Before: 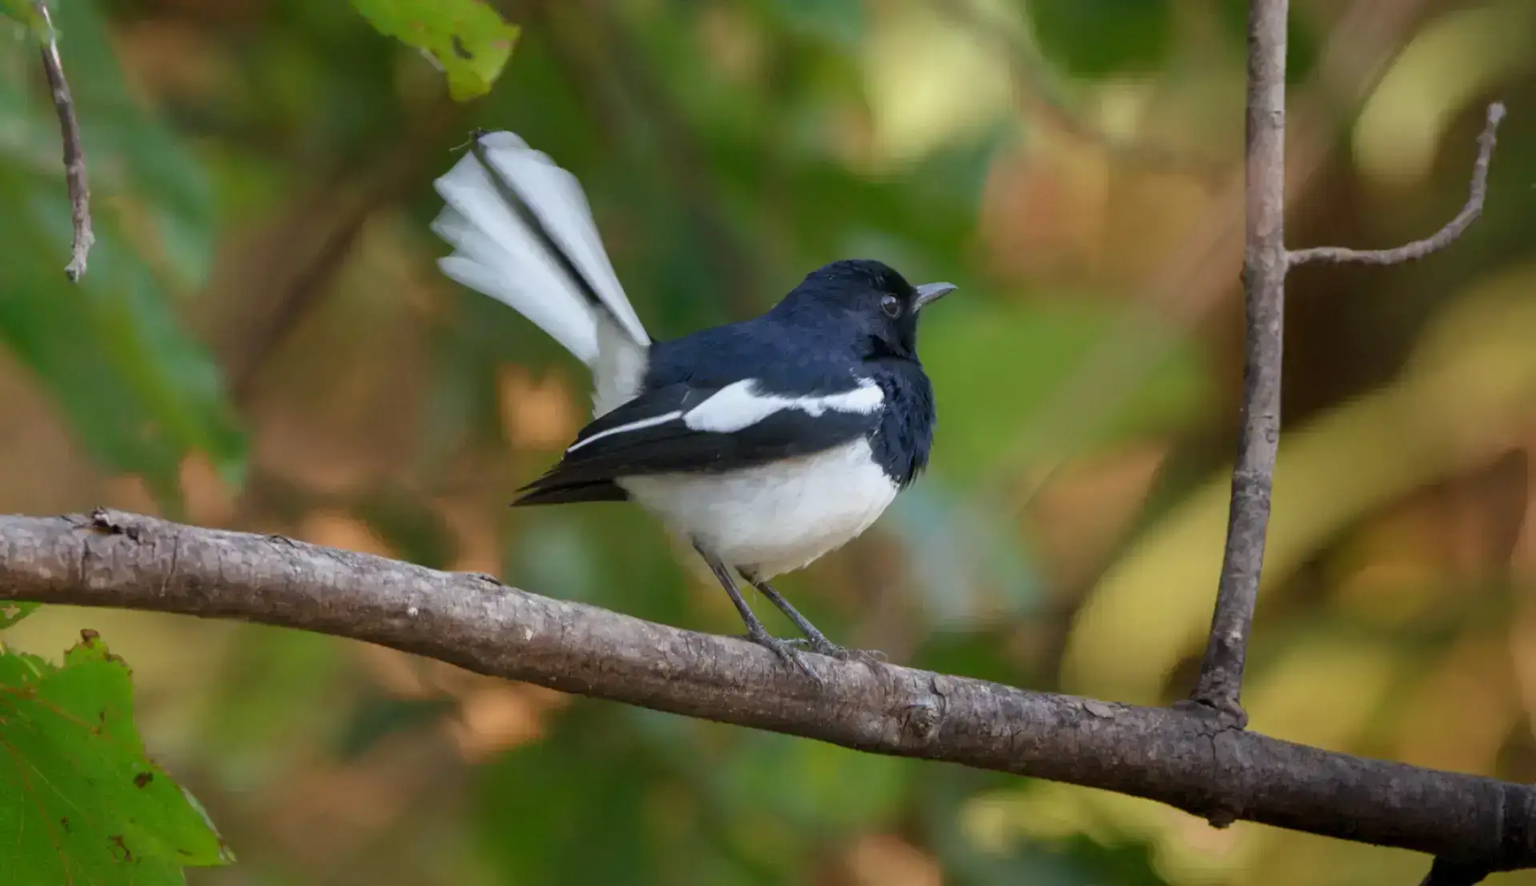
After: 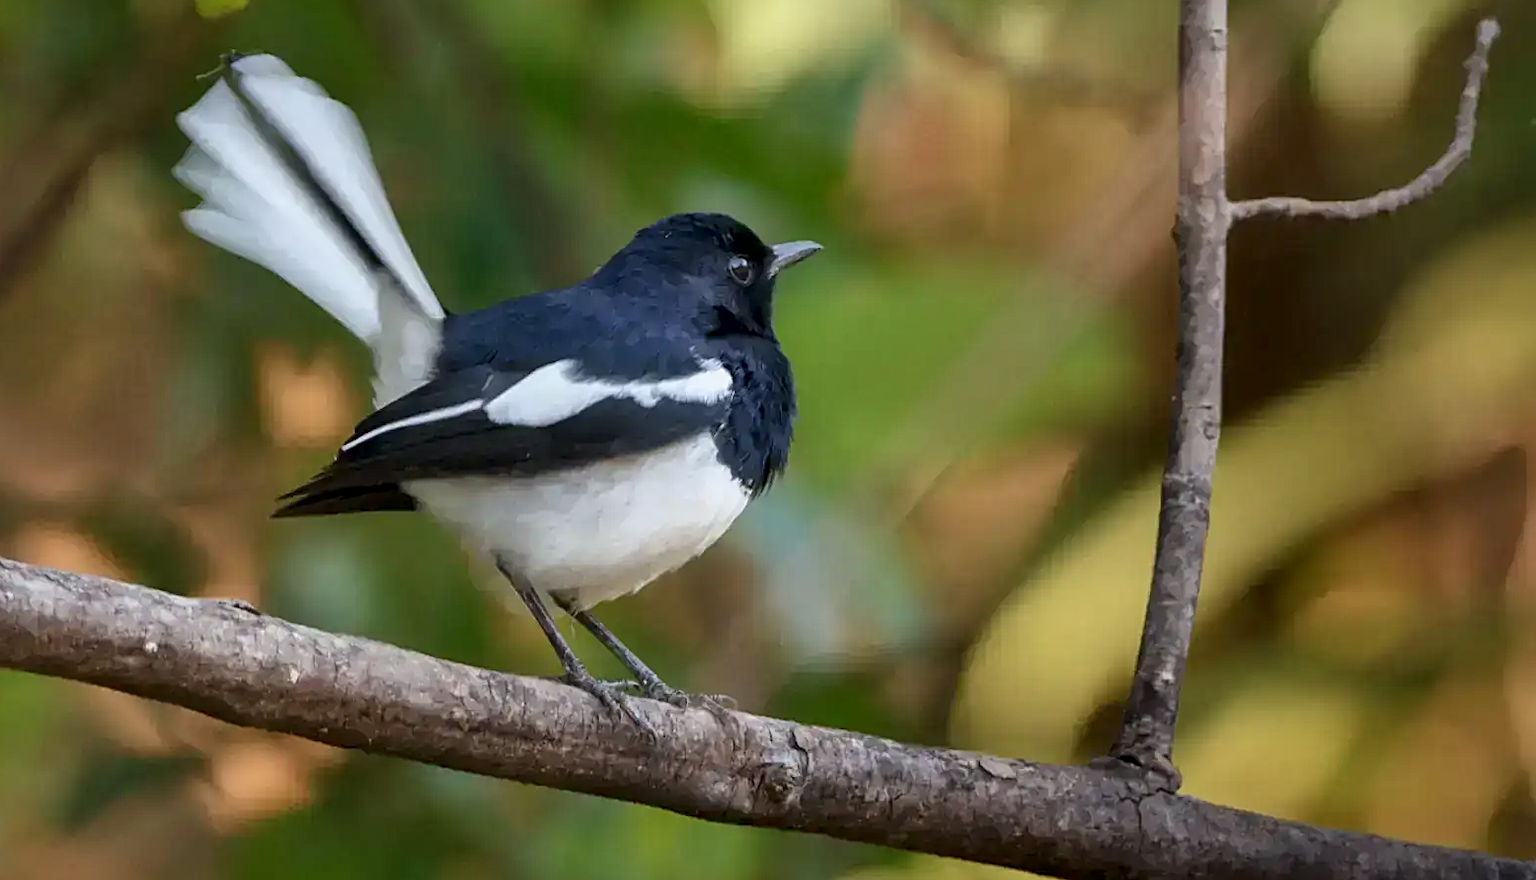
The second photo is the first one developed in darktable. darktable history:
crop: left 18.955%, top 9.847%, bottom 9.621%
local contrast: mode bilateral grid, contrast 20, coarseness 49, detail 148%, midtone range 0.2
sharpen: on, module defaults
